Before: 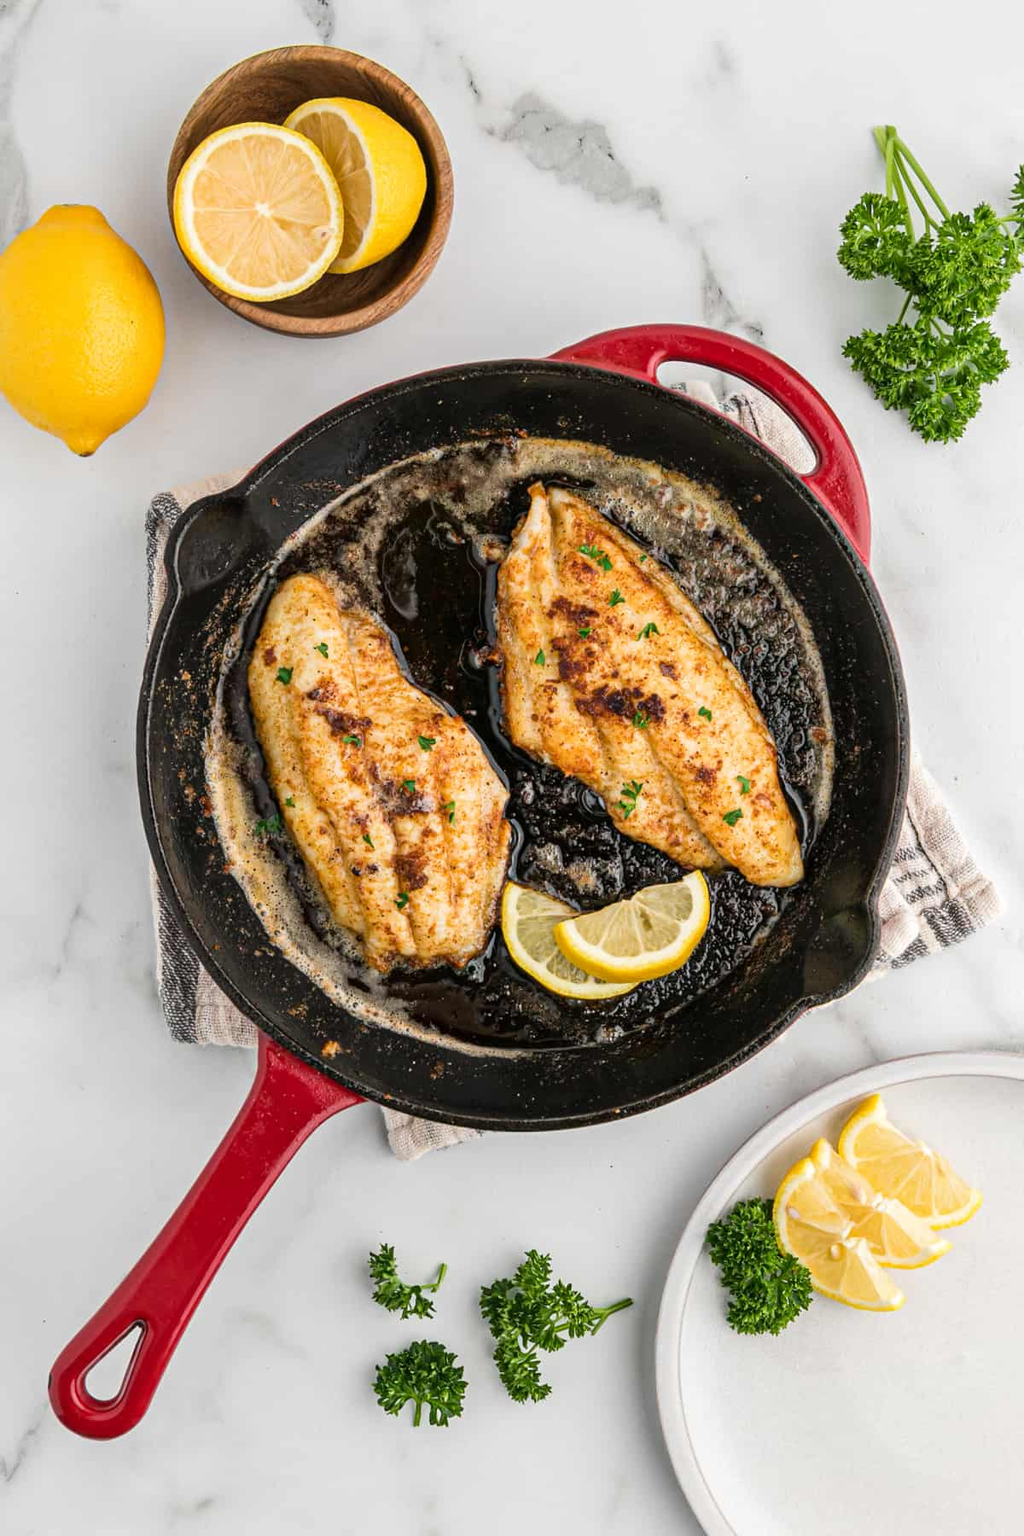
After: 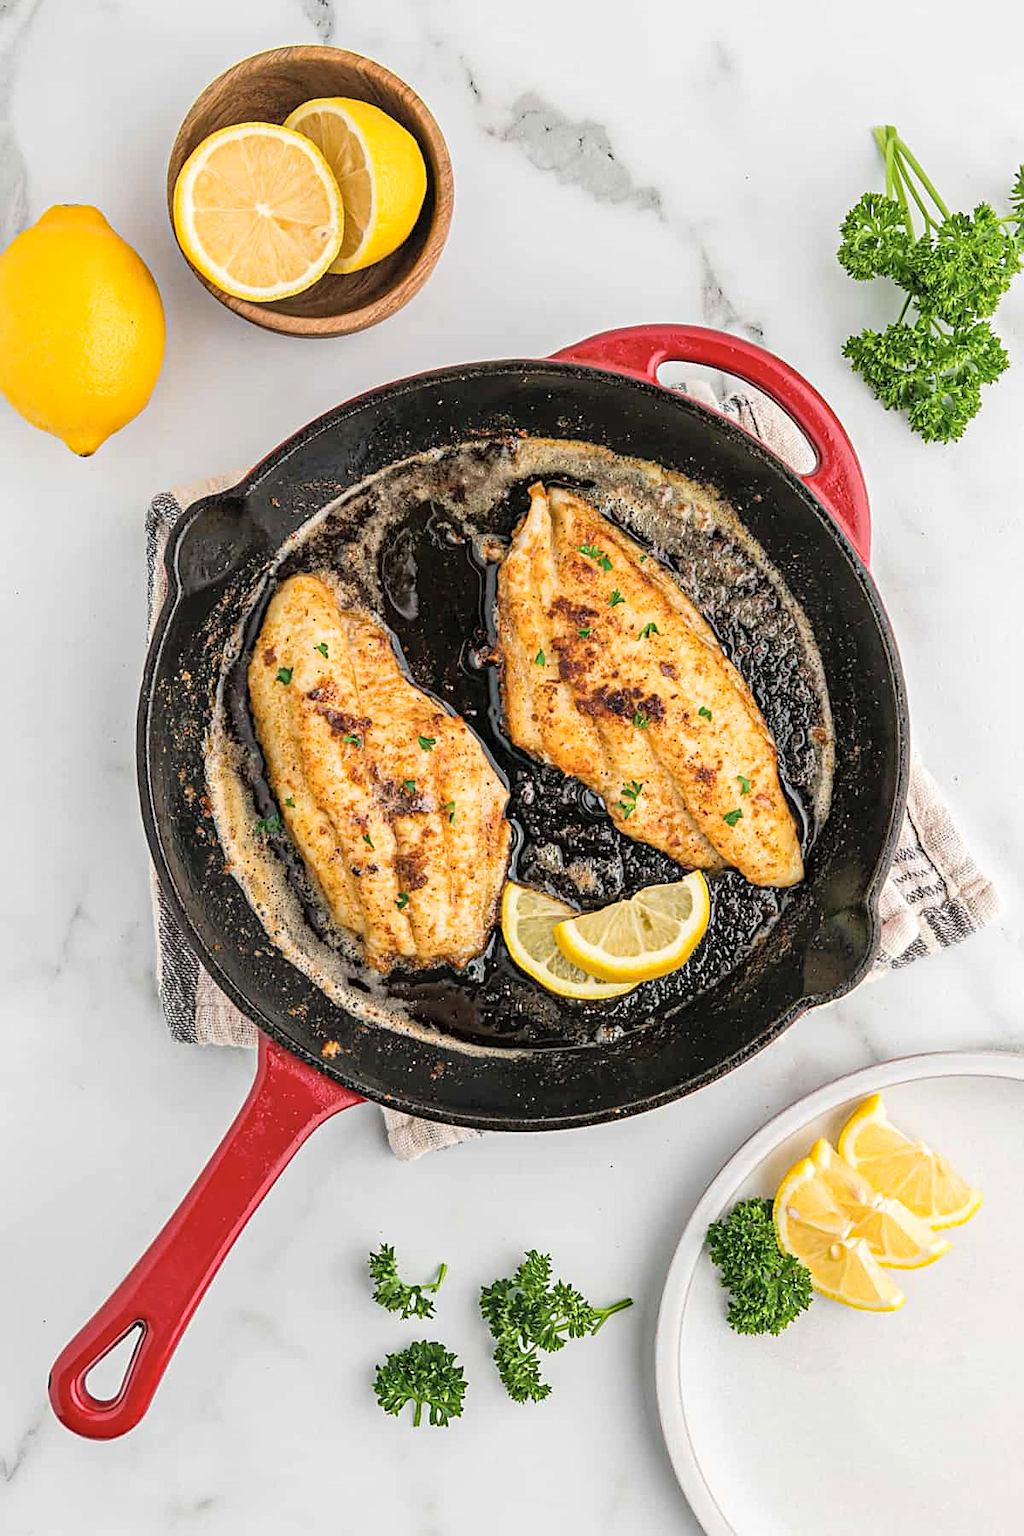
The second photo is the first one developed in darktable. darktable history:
sharpen: on, module defaults
haze removal: compatibility mode true, adaptive false
contrast brightness saturation: brightness 0.147
